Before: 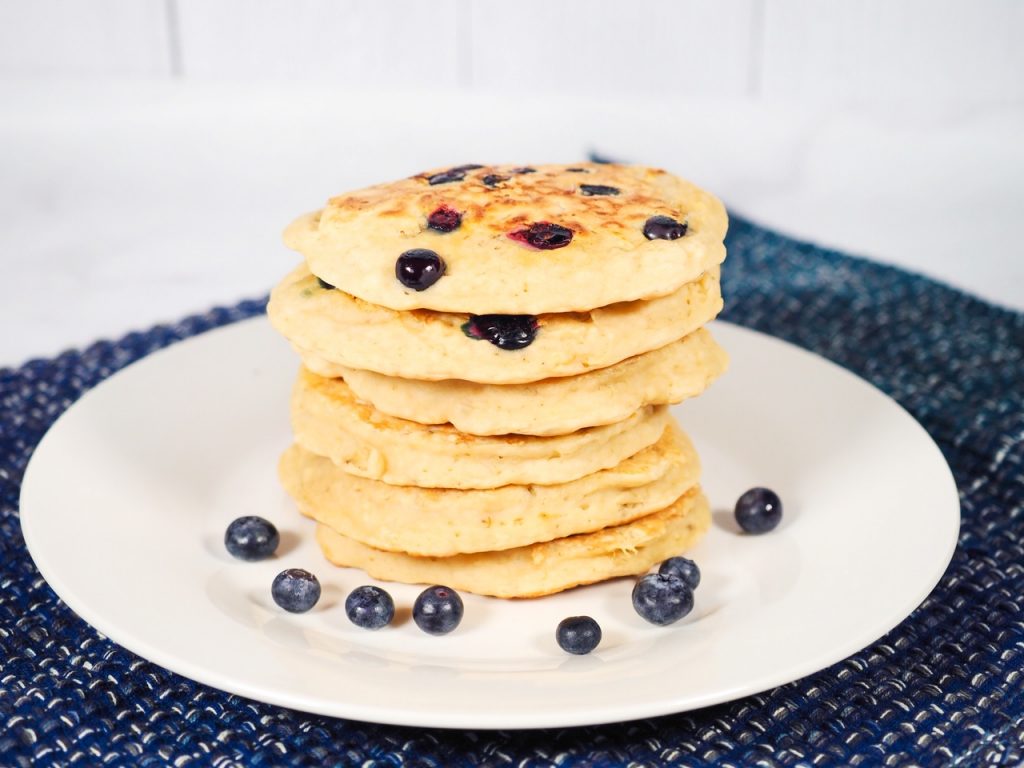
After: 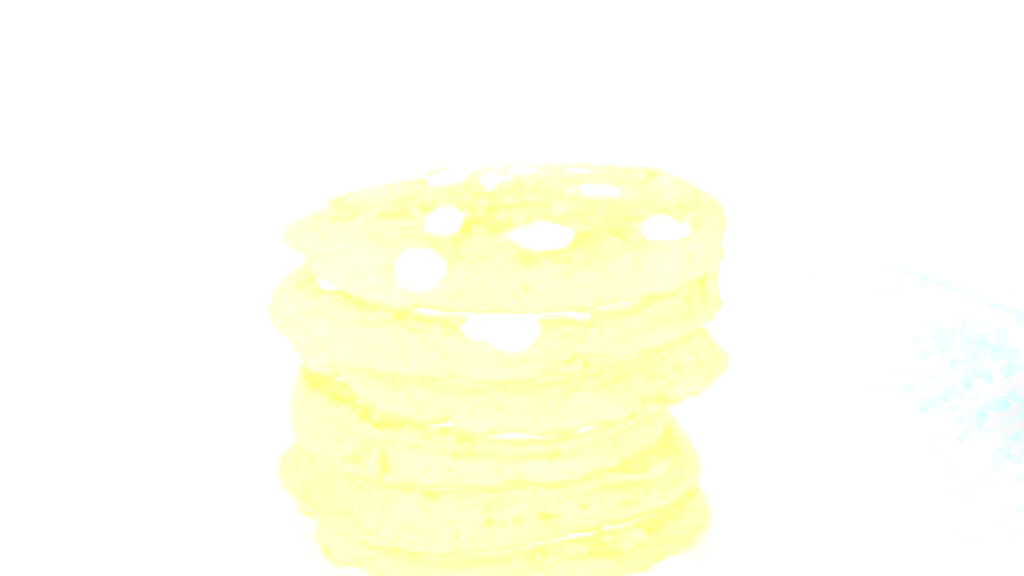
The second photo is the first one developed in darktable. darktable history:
bloom: size 25%, threshold 5%, strength 90%
white balance: red 0.986, blue 1.01
rgb levels: levels [[0.027, 0.429, 0.996], [0, 0.5, 1], [0, 0.5, 1]]
crop: bottom 24.988%
